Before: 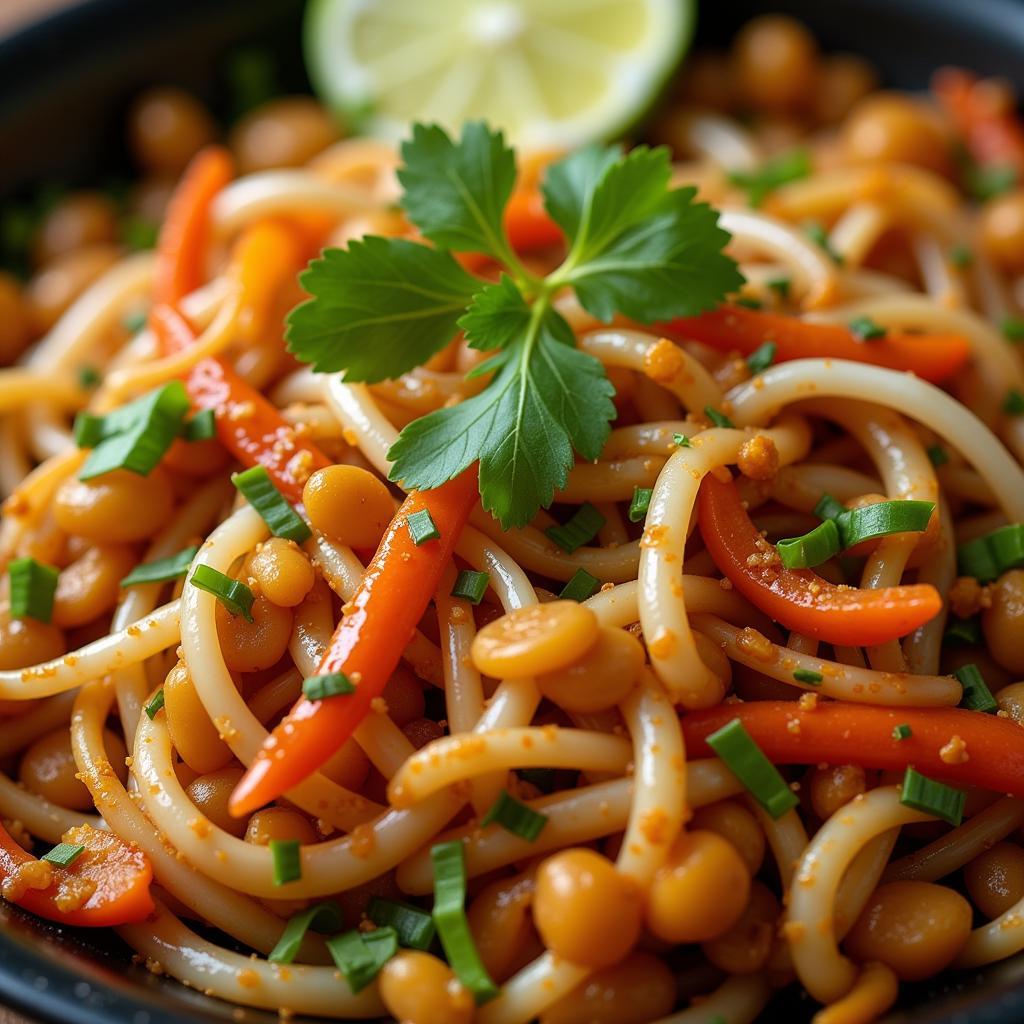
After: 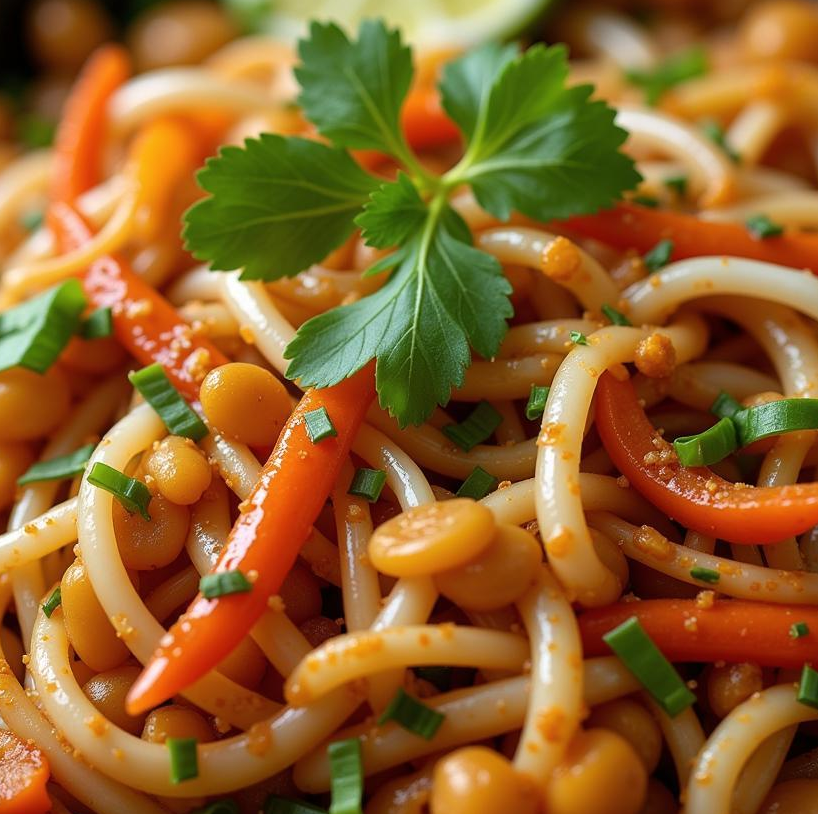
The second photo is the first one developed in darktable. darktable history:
color correction: highlights b* -0.027, saturation 0.984
crop and rotate: left 10.121%, top 9.972%, right 9.937%, bottom 10.44%
